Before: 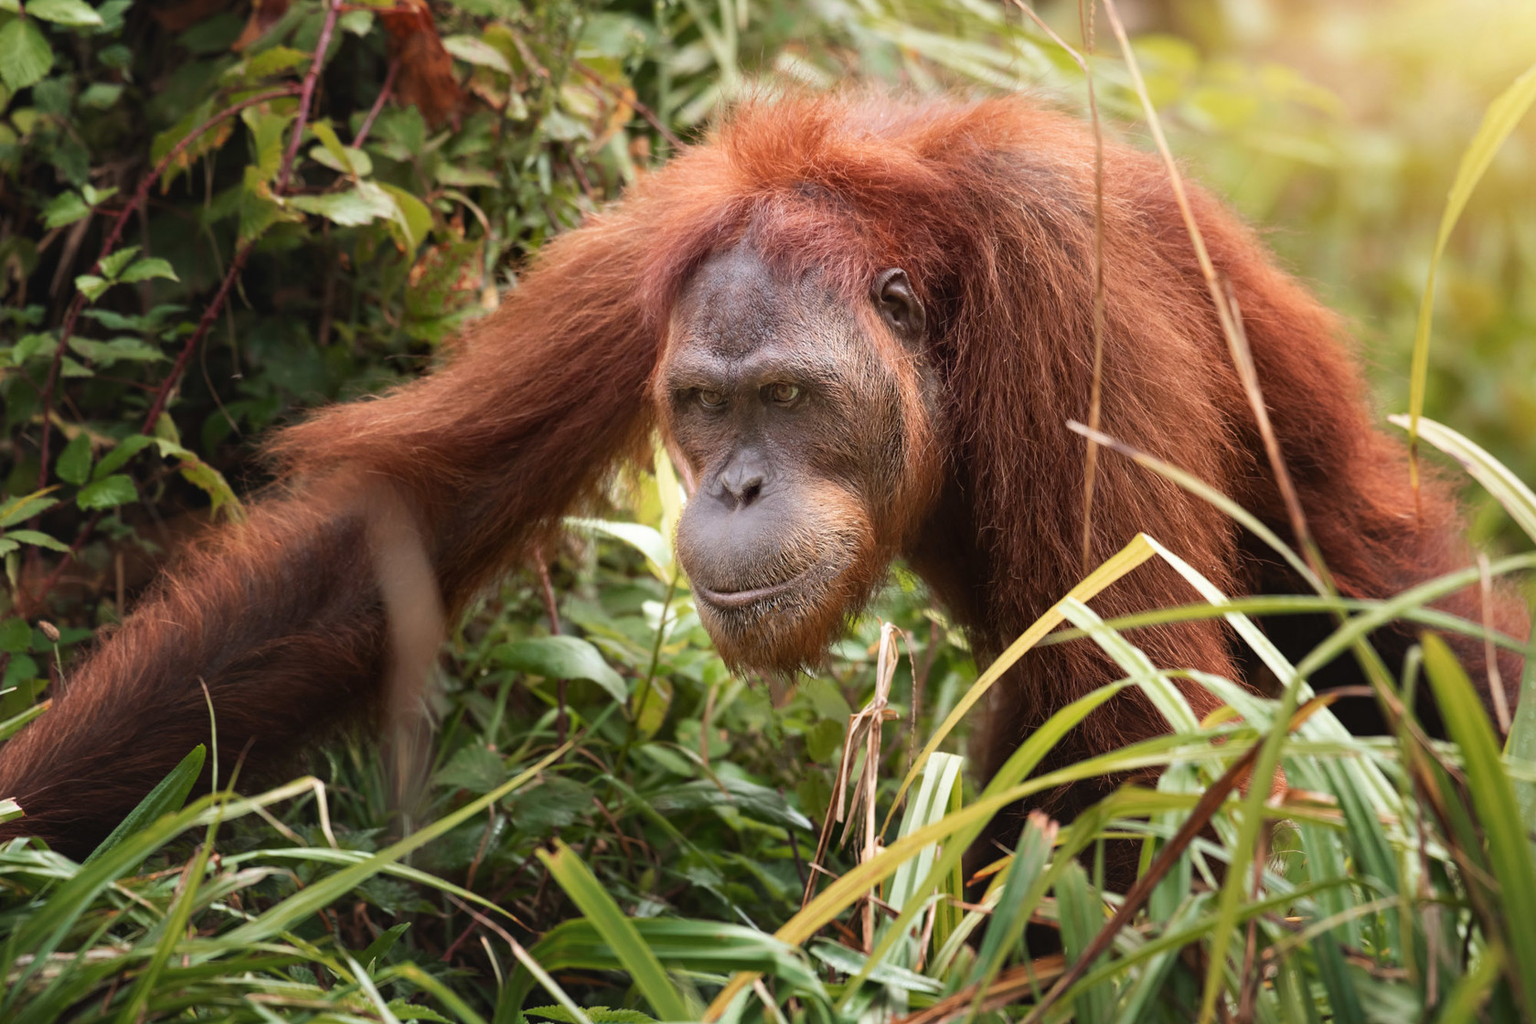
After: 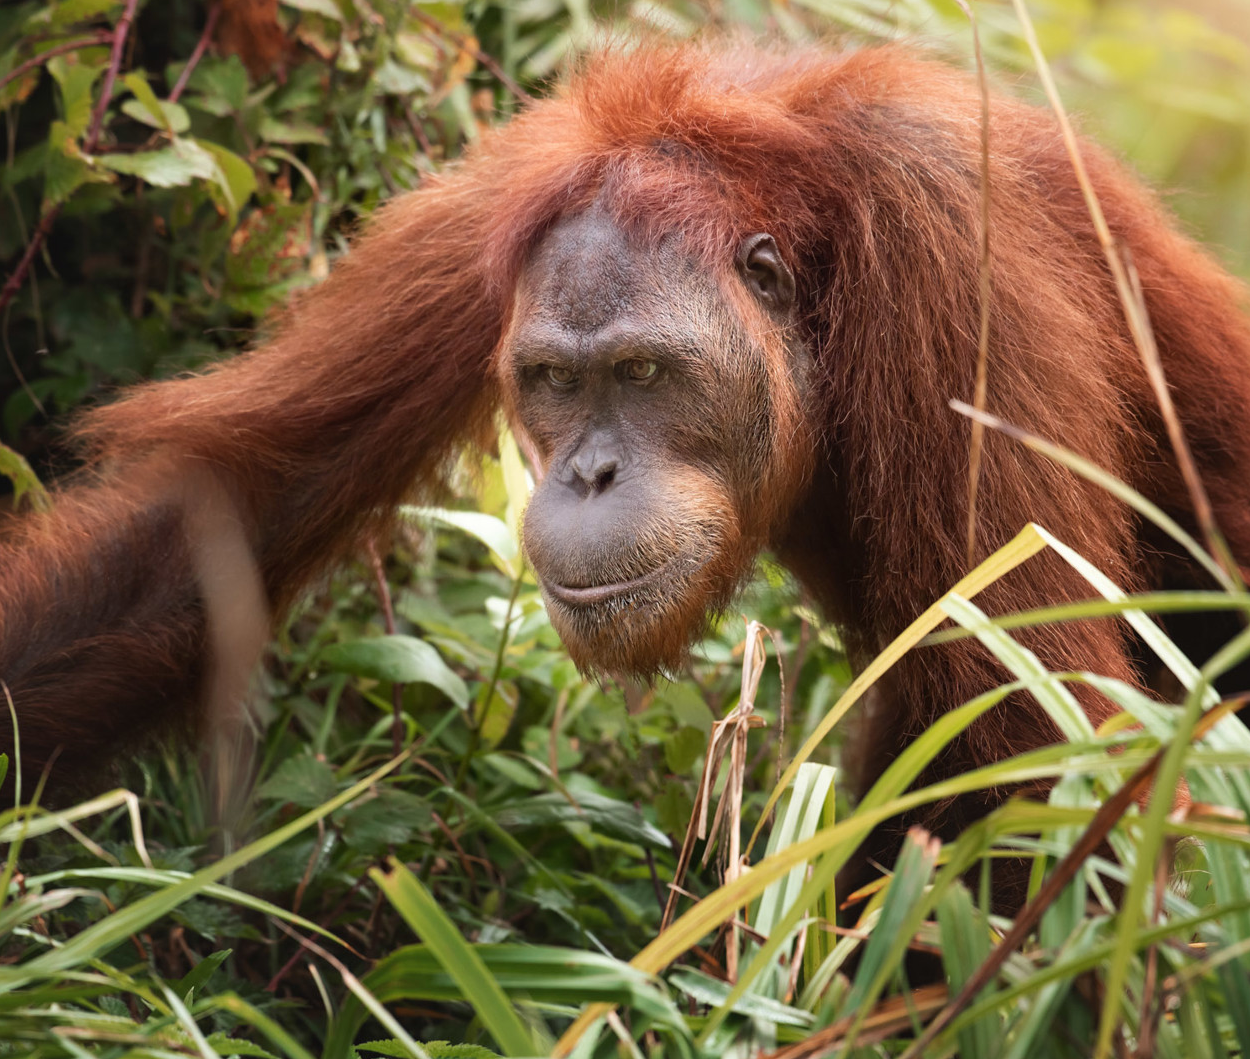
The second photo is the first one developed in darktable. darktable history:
crop and rotate: left 12.952%, top 5.396%, right 12.63%
